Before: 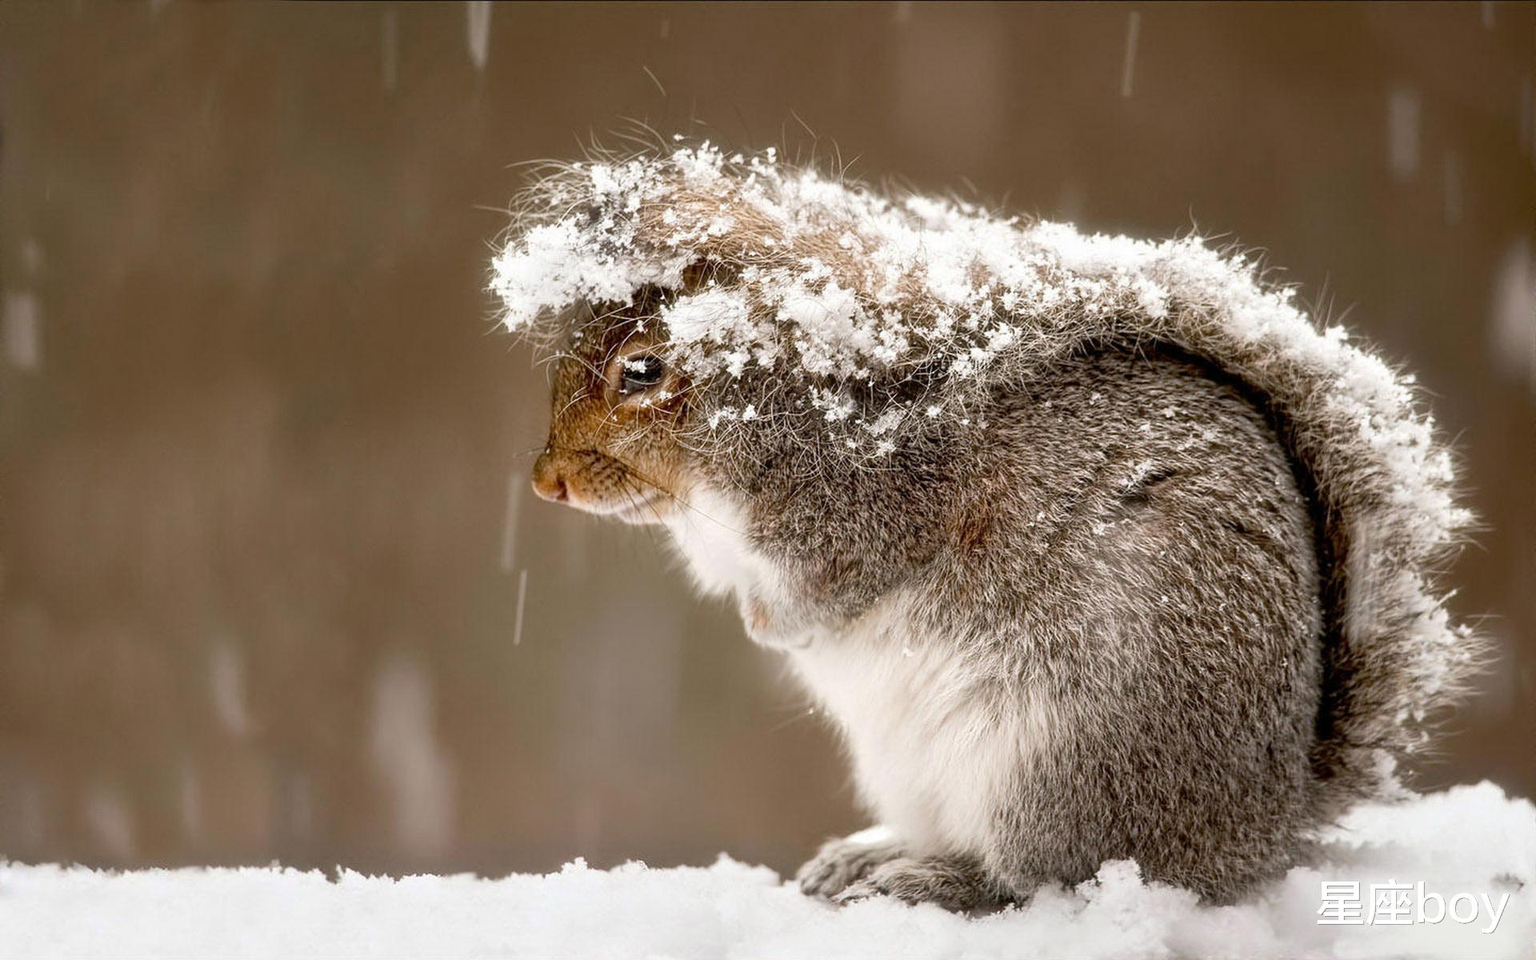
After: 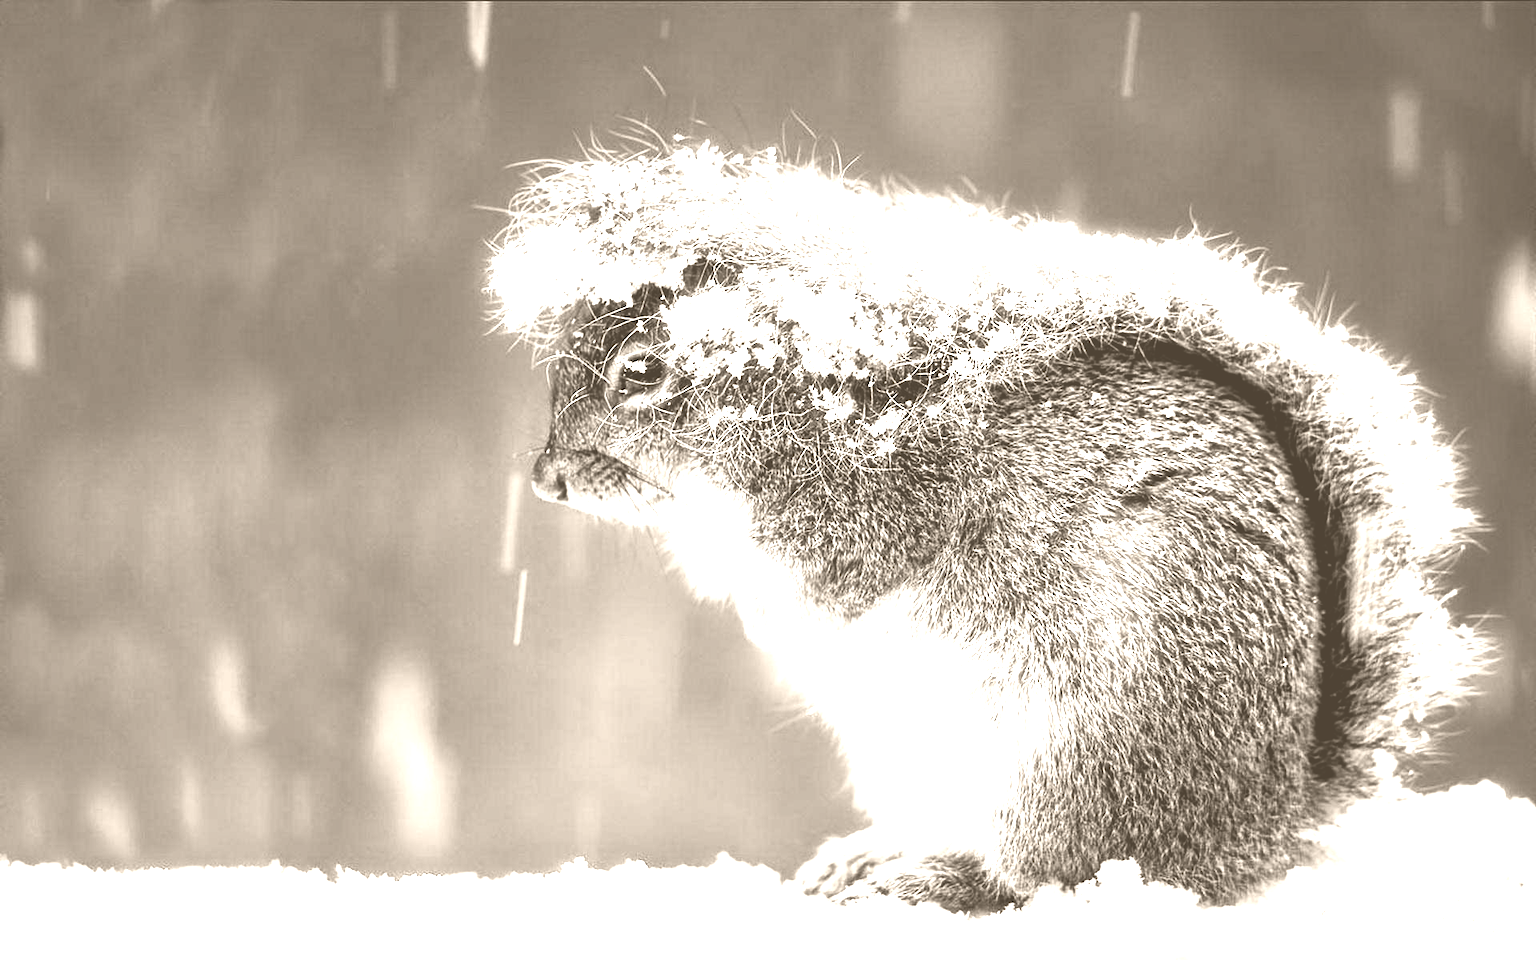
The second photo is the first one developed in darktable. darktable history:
tone equalizer: -8 EV -1.08 EV, -7 EV -1.01 EV, -6 EV -0.867 EV, -5 EV -0.578 EV, -3 EV 0.578 EV, -2 EV 0.867 EV, -1 EV 1.01 EV, +0 EV 1.08 EV, edges refinement/feathering 500, mask exposure compensation -1.57 EV, preserve details no
colorize: hue 34.49°, saturation 35.33%, source mix 100%, version 1
local contrast: mode bilateral grid, contrast 20, coarseness 50, detail 120%, midtone range 0.2
